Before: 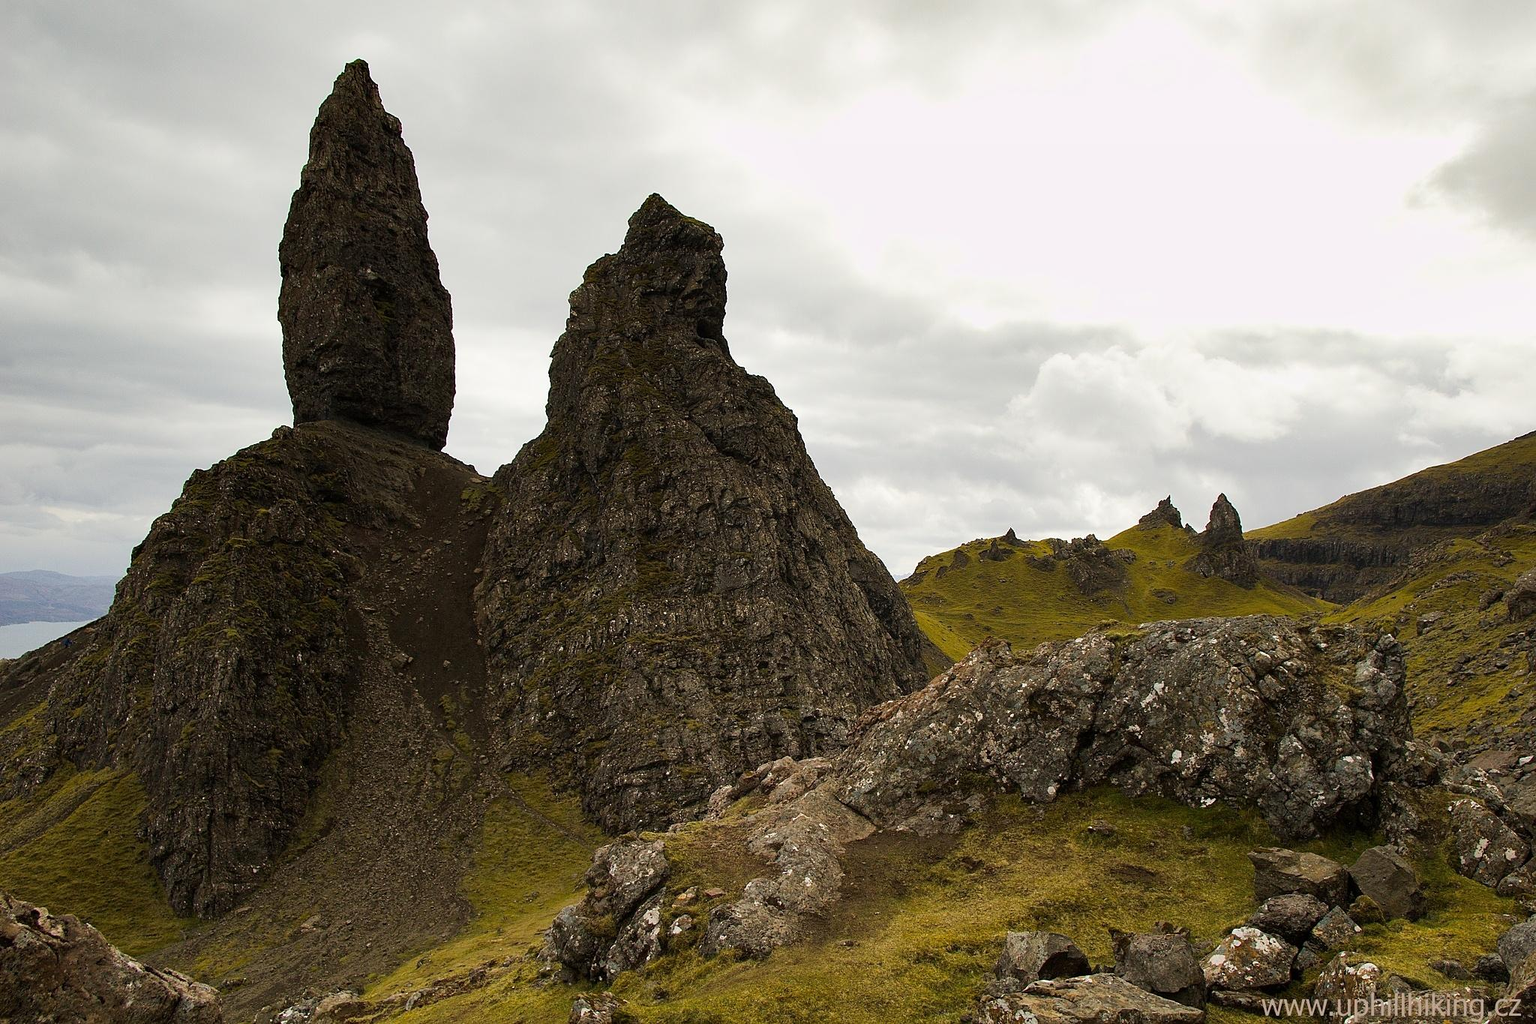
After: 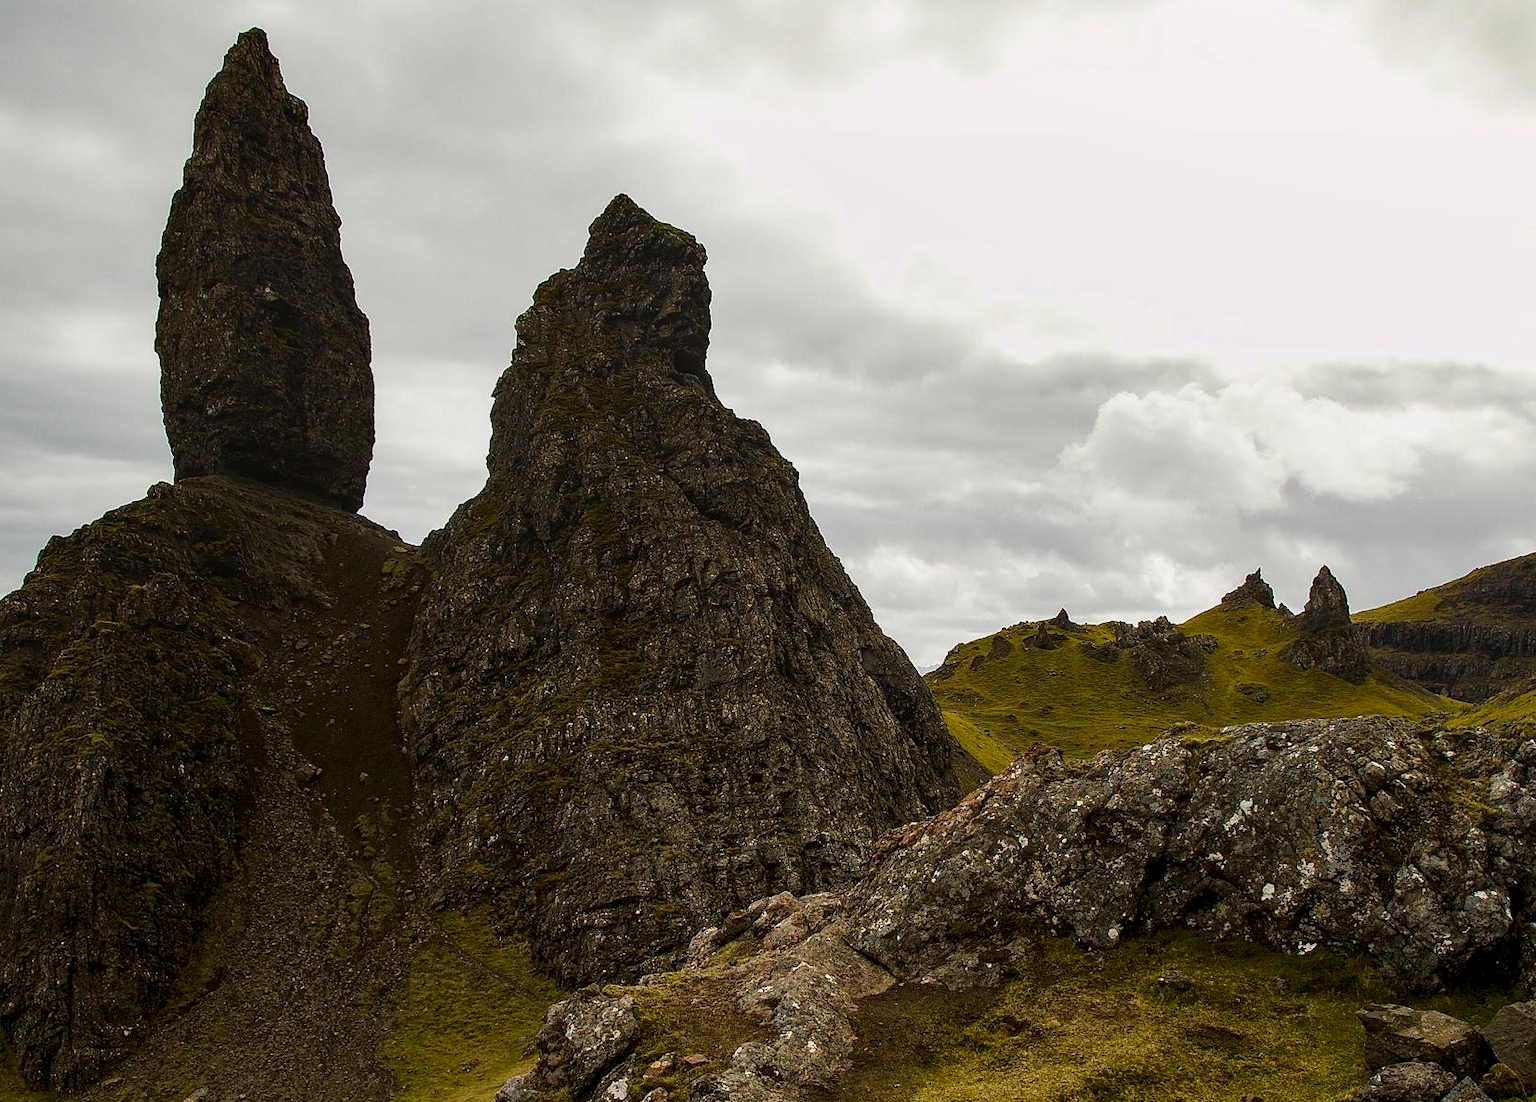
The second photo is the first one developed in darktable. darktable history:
contrast brightness saturation: contrast 0.066, brightness -0.133, saturation 0.058
crop: left 9.994%, top 3.591%, right 9.255%, bottom 9.41%
local contrast: on, module defaults
levels: mode automatic
